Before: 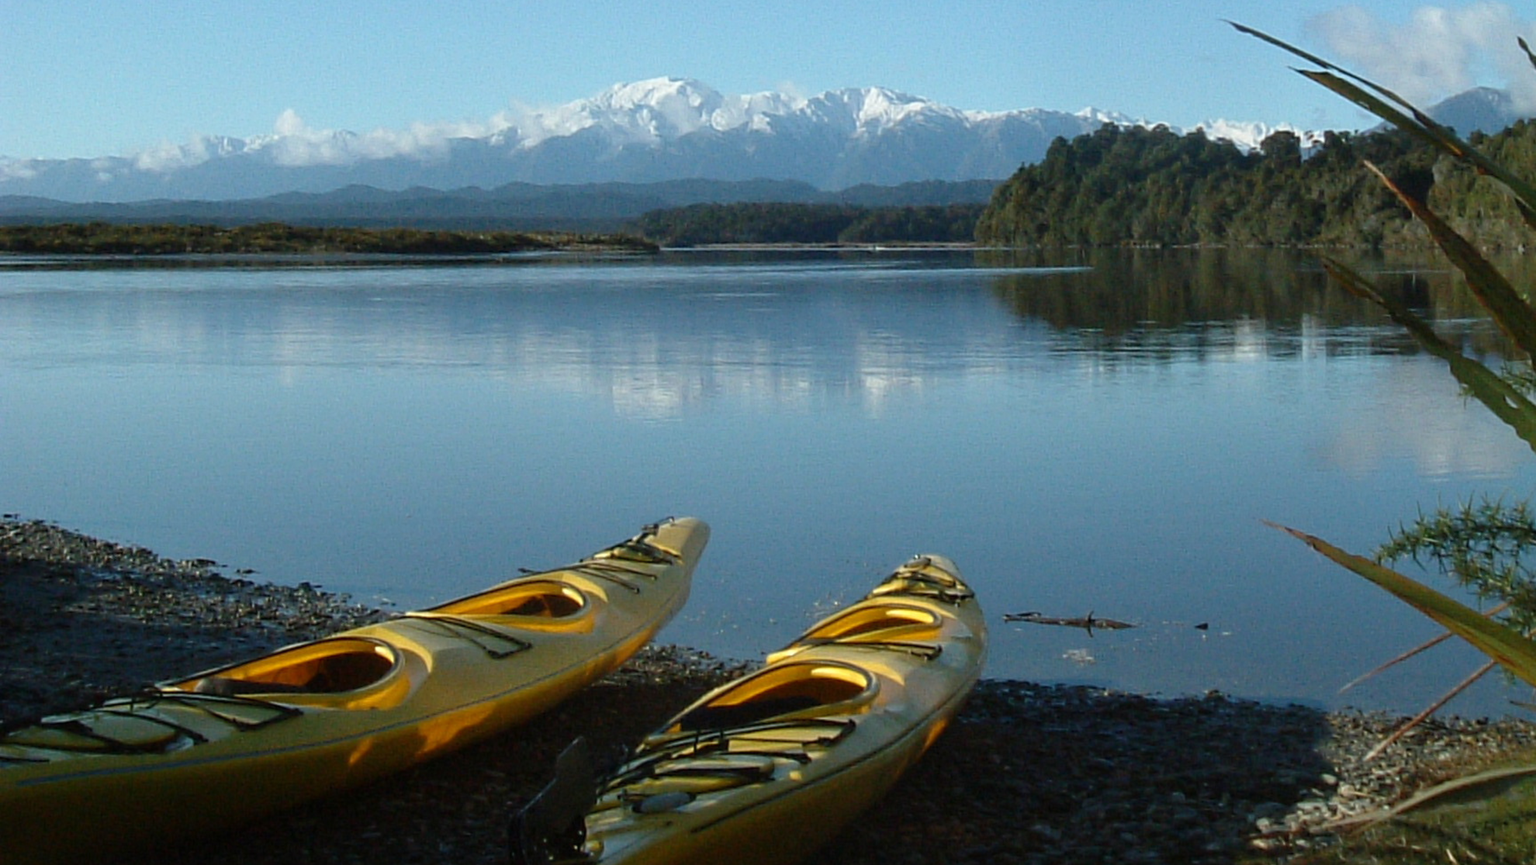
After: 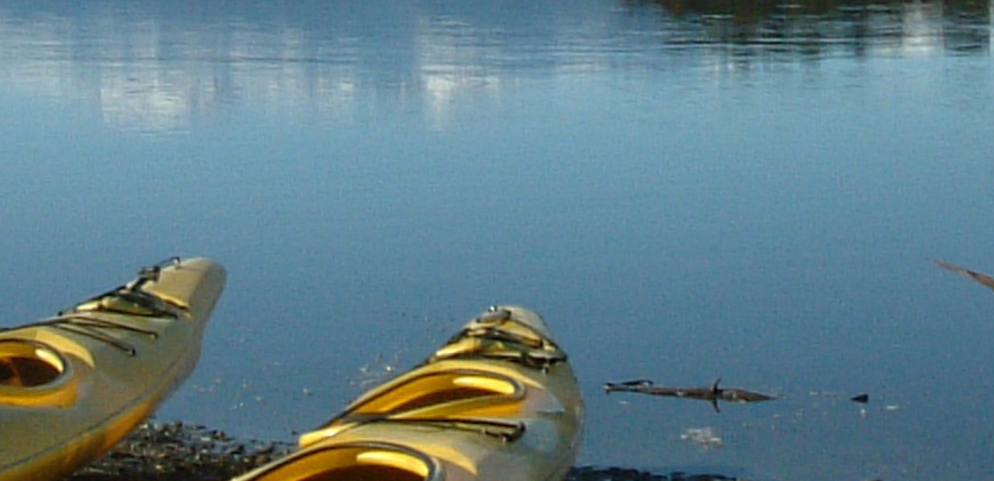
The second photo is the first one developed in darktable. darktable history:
crop: left 34.805%, top 36.748%, right 14.985%, bottom 20.062%
